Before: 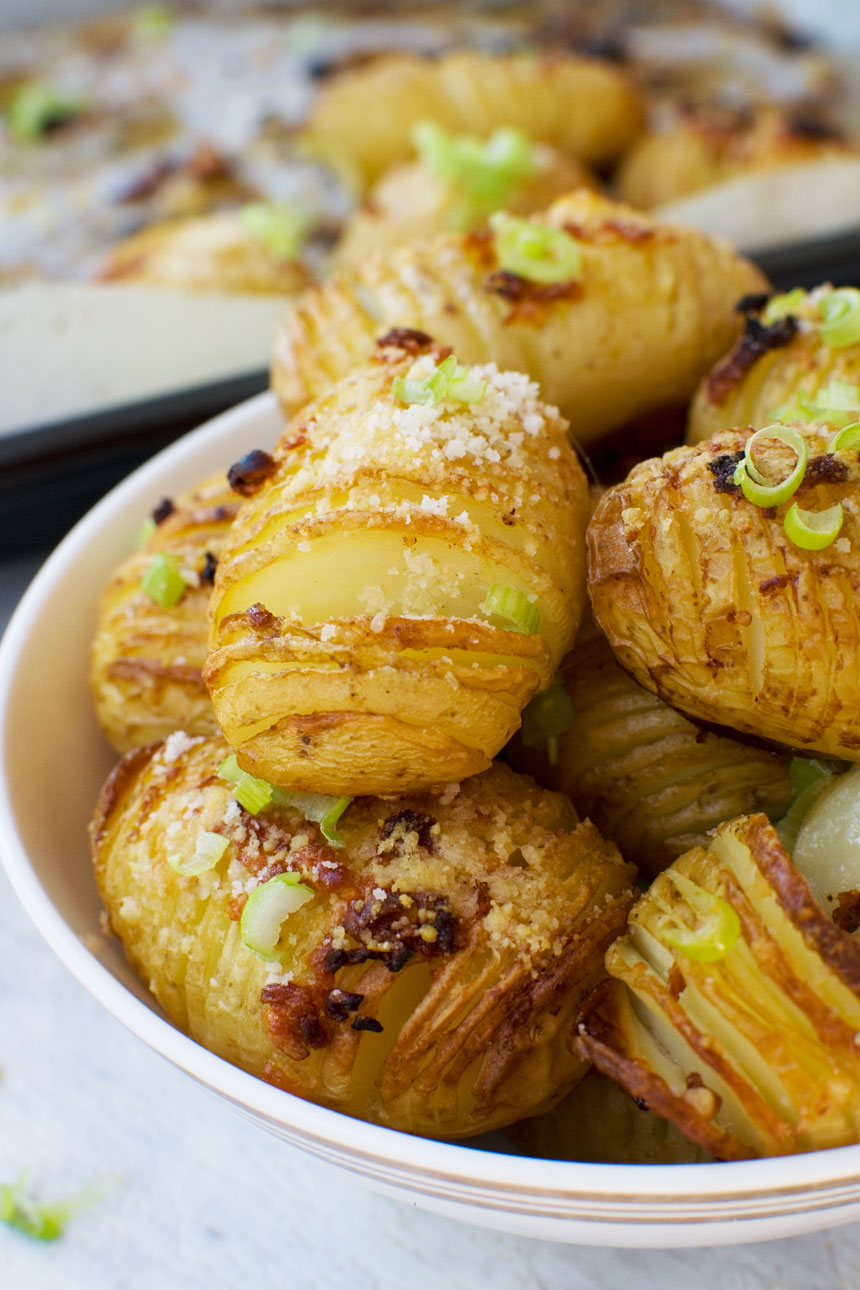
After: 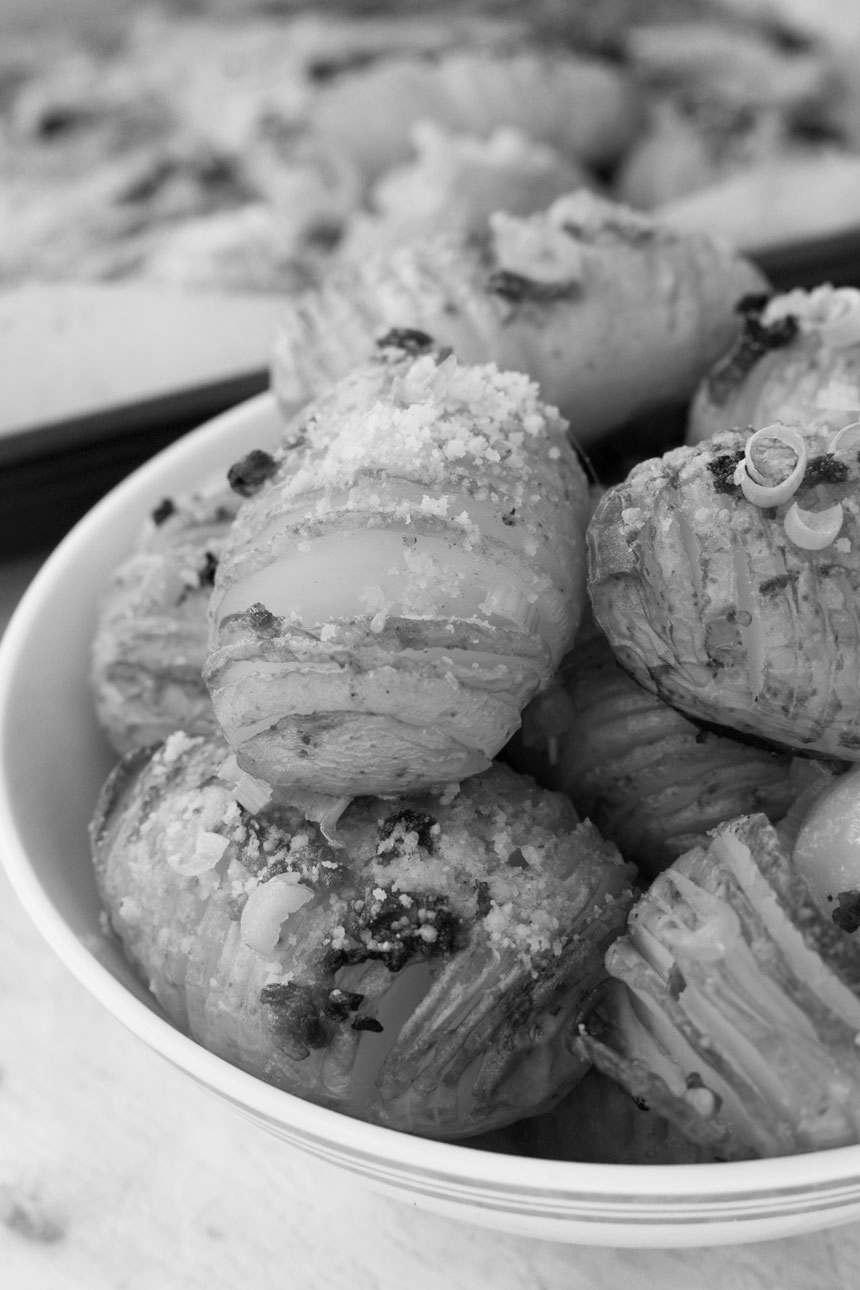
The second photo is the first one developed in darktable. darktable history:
bloom: size 13.65%, threshold 98.39%, strength 4.82%
monochrome: size 1
